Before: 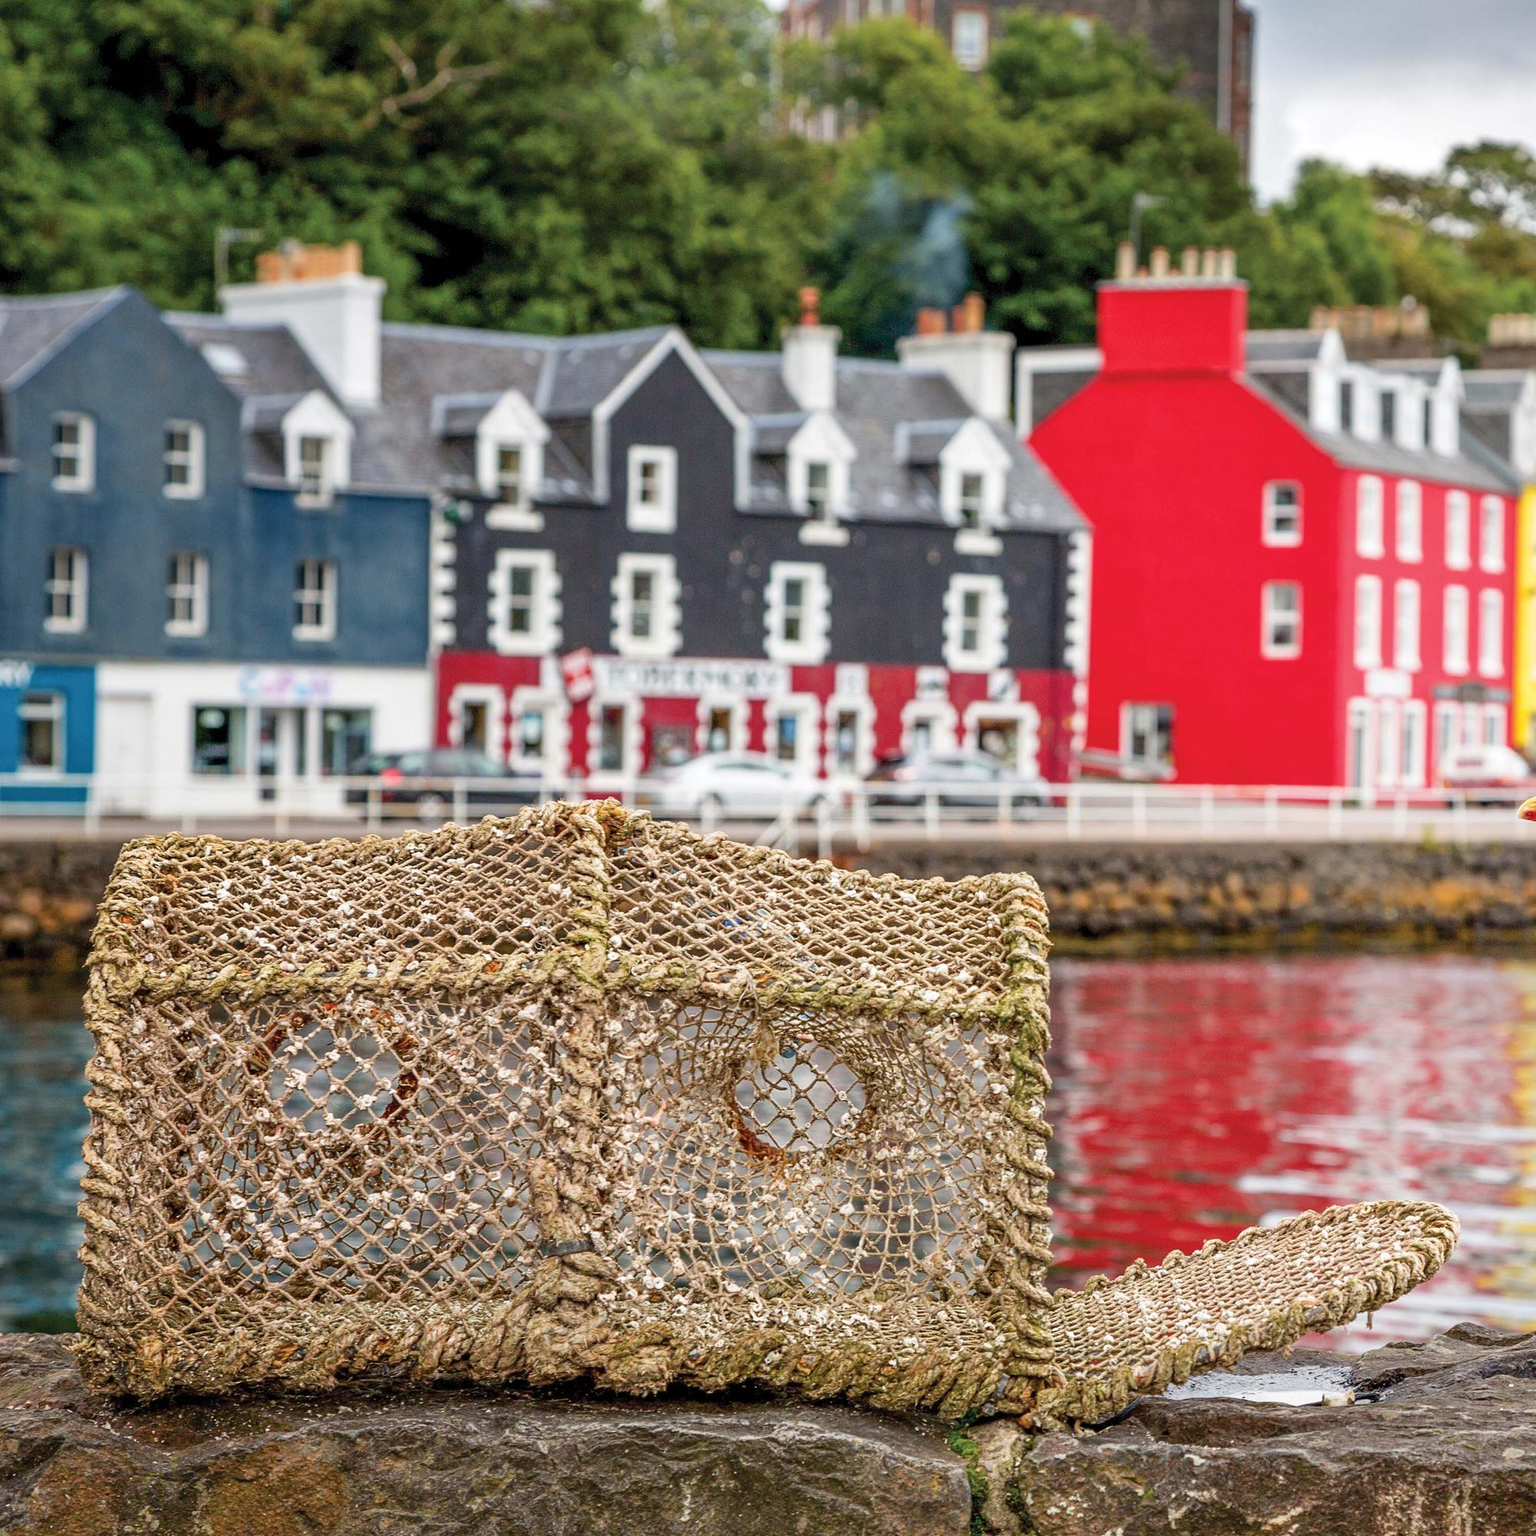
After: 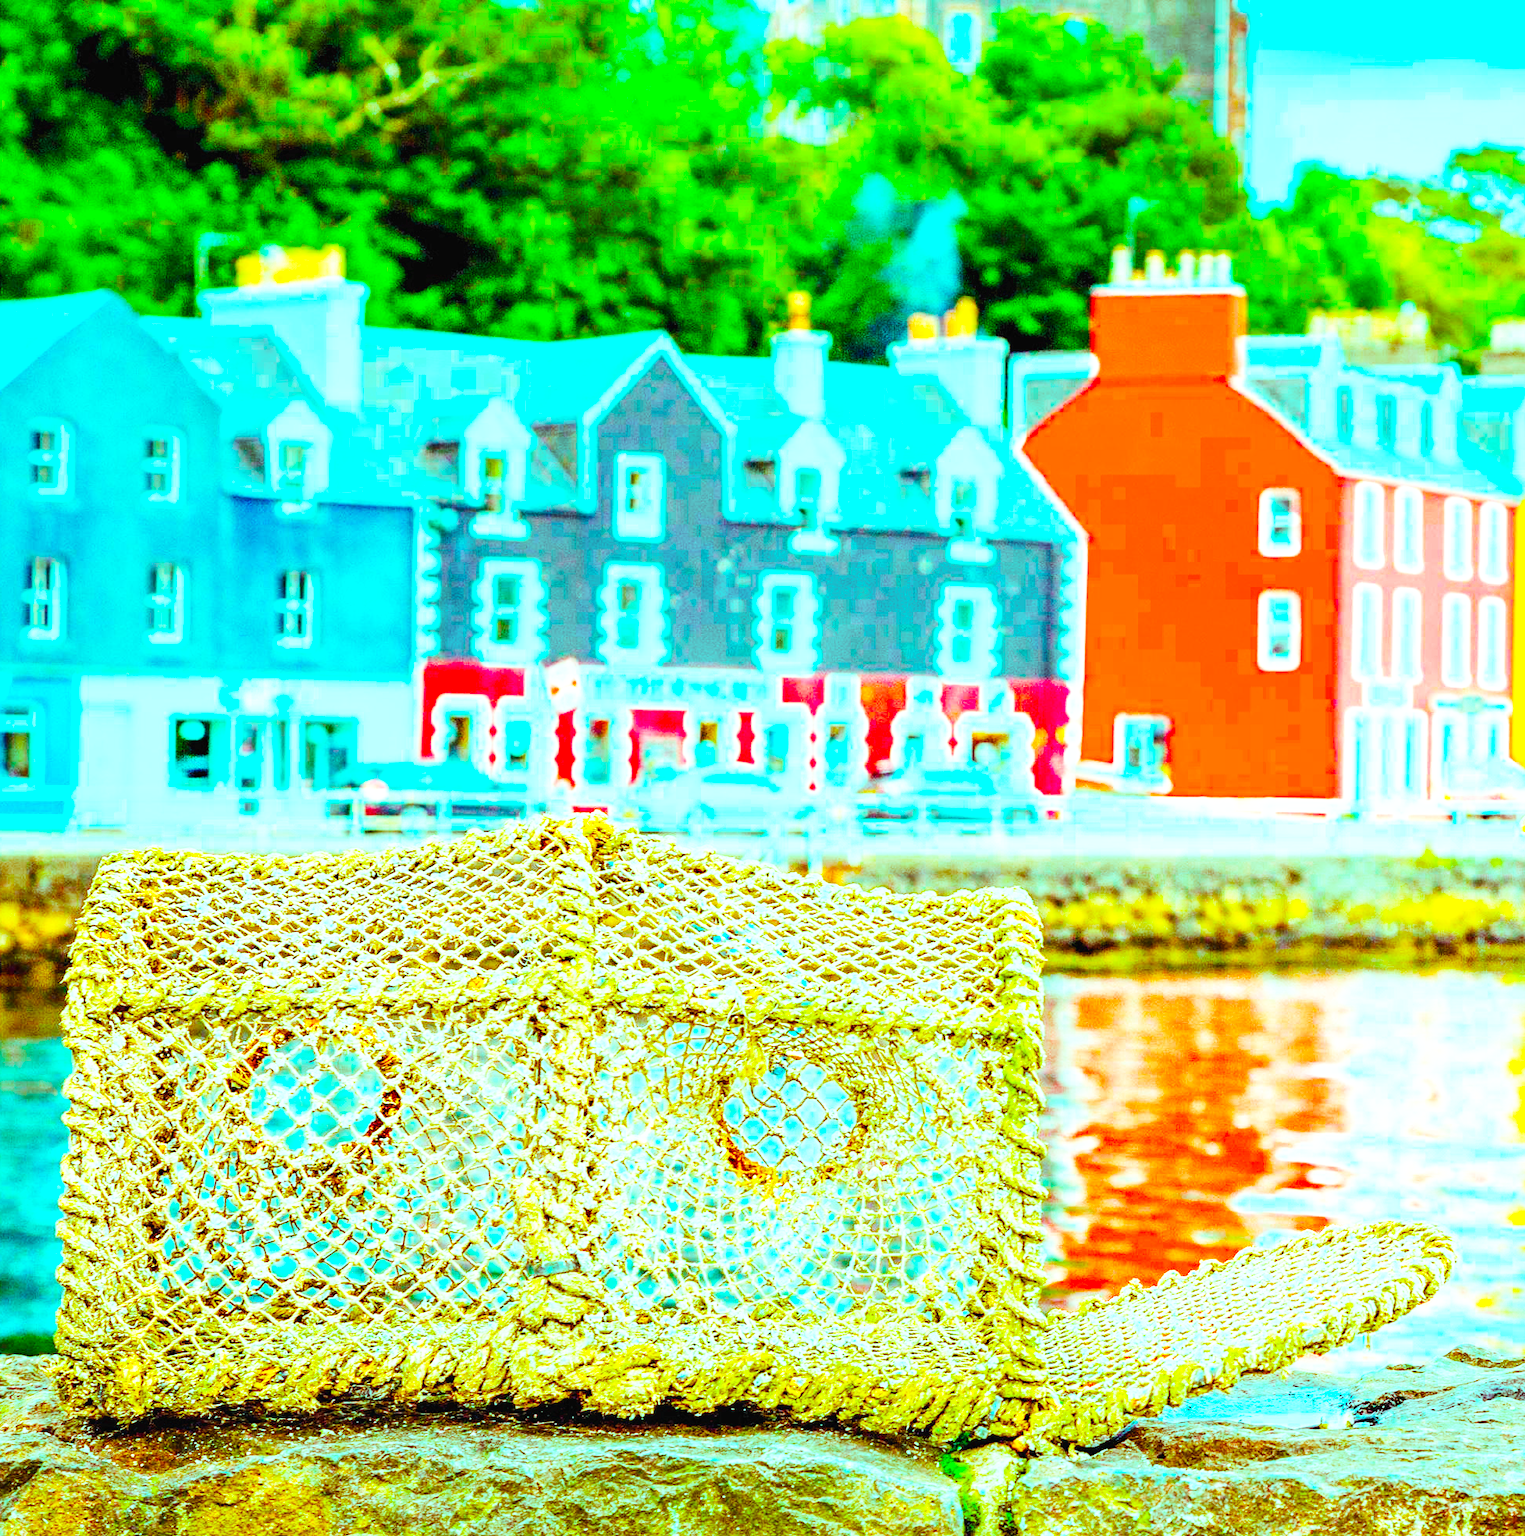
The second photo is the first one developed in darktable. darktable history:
color balance rgb: highlights gain › luminance 19.884%, highlights gain › chroma 13.157%, highlights gain › hue 175.17°, perceptual saturation grading › global saturation 99.982%, perceptual brilliance grading › highlights 7.434%, perceptual brilliance grading › mid-tones 3.796%, perceptual brilliance grading › shadows 1.761%, global vibrance 20%
crop and rotate: left 1.509%, right 0.742%, bottom 1.599%
exposure: black level correction 0, exposure 0.929 EV, compensate exposure bias true, compensate highlight preservation false
base curve: curves: ch0 [(0, 0.003) (0.001, 0.002) (0.006, 0.004) (0.02, 0.022) (0.048, 0.086) (0.094, 0.234) (0.162, 0.431) (0.258, 0.629) (0.385, 0.8) (0.548, 0.918) (0.751, 0.988) (1, 1)], preserve colors none
